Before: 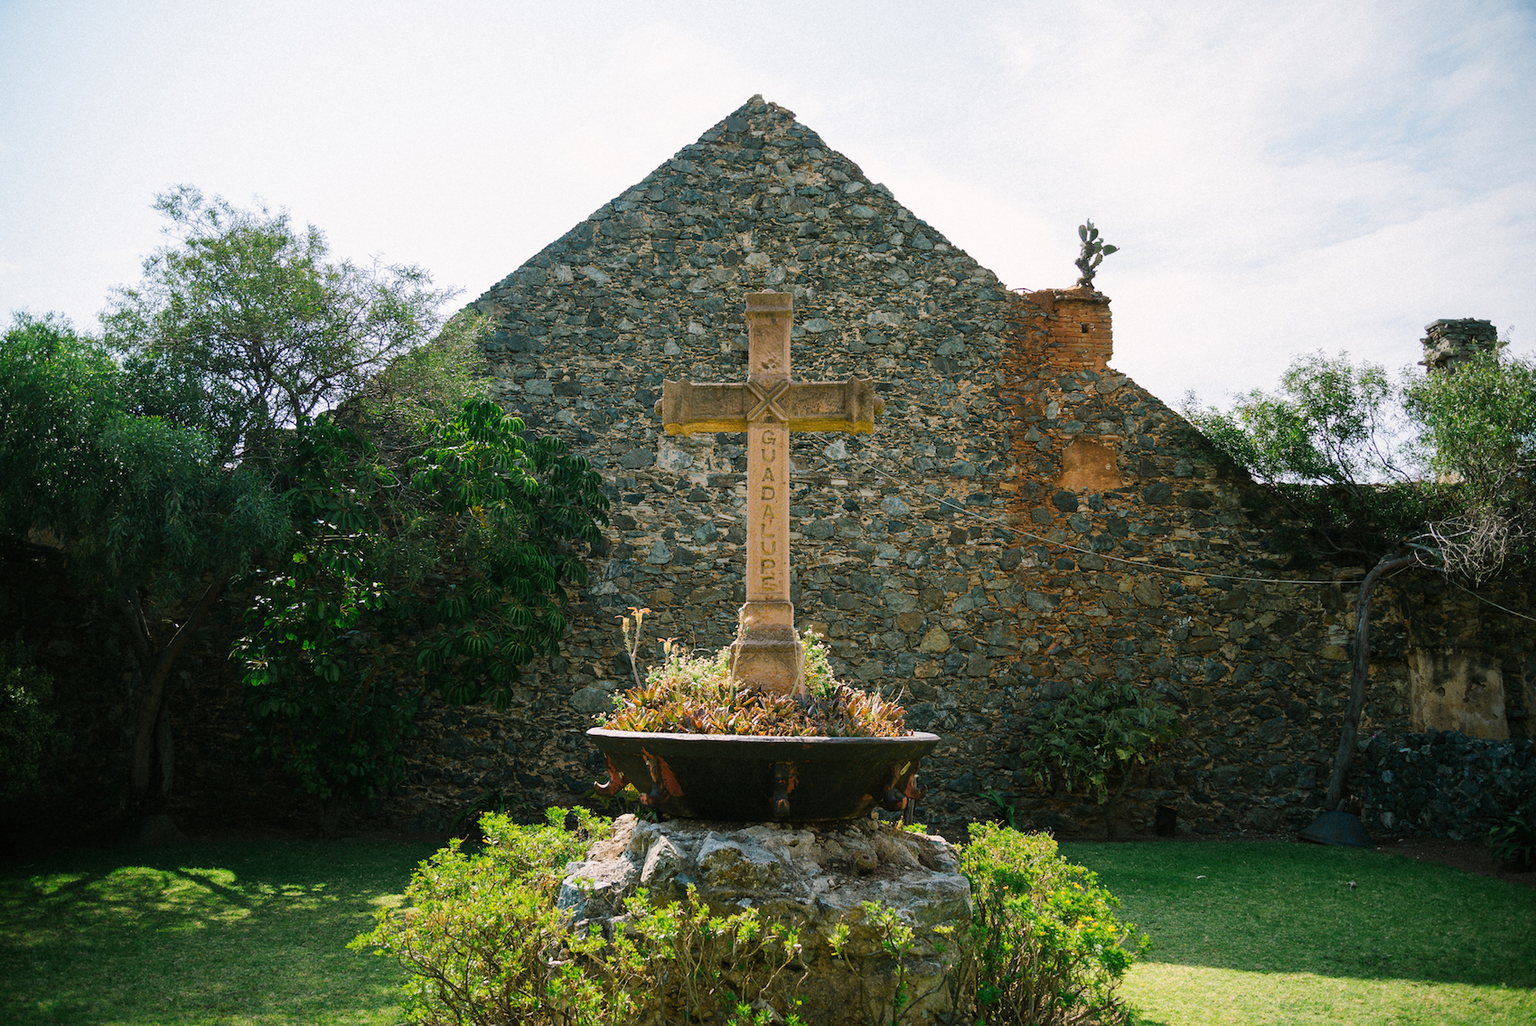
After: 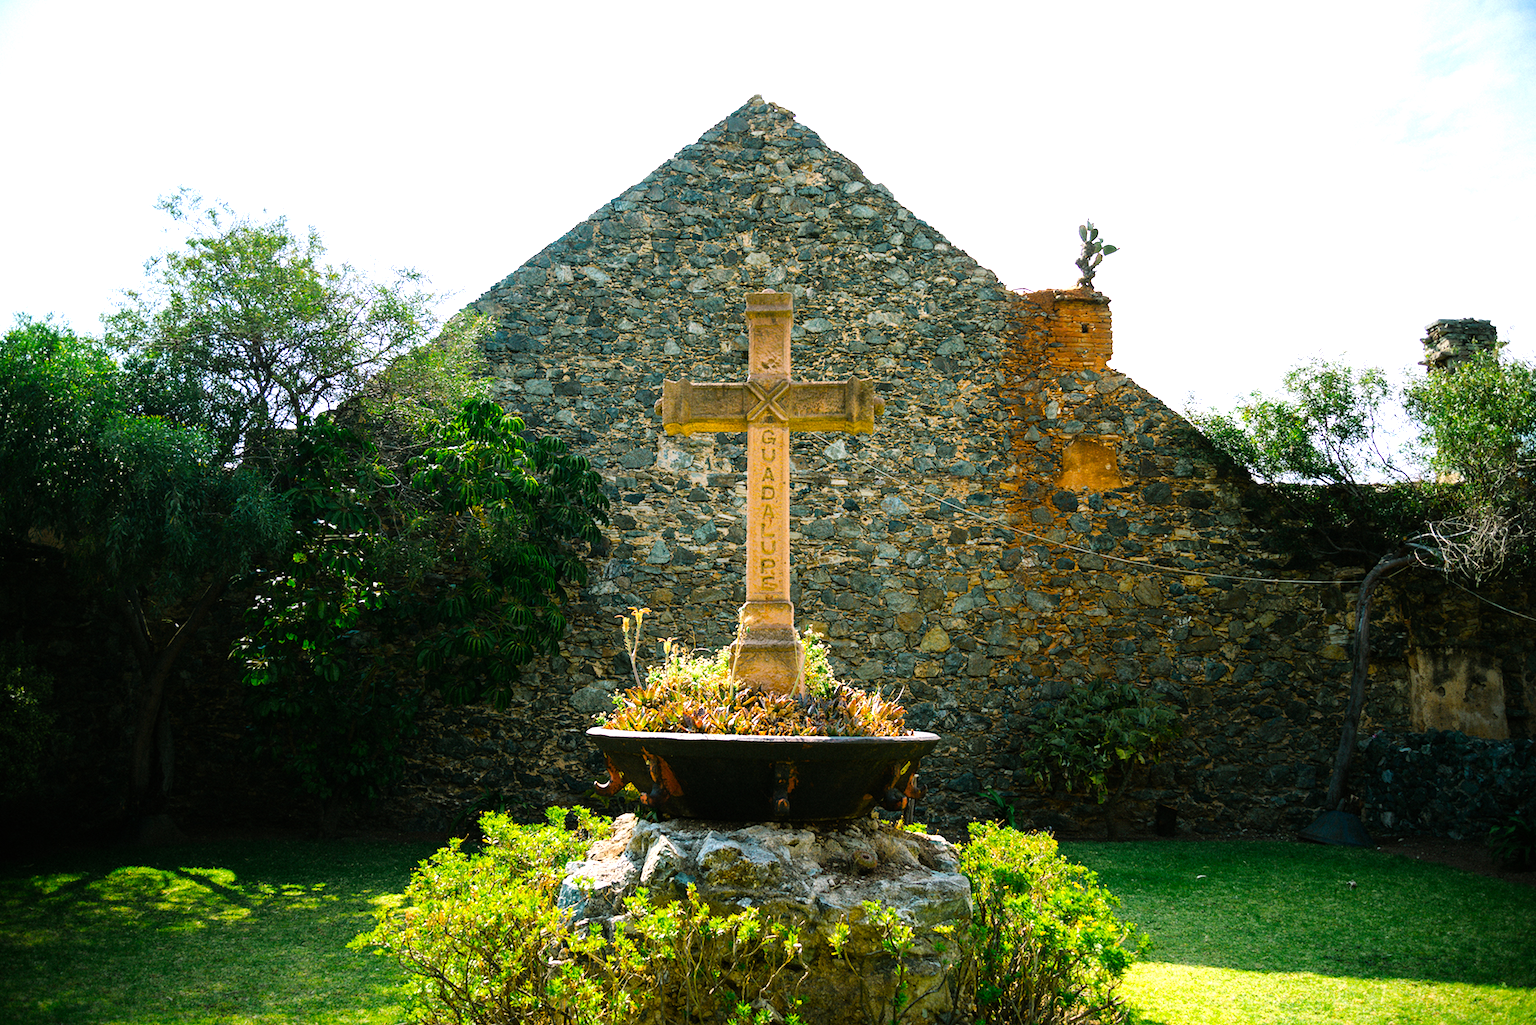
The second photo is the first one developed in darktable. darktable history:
tone equalizer: -8 EV -0.79 EV, -7 EV -0.694 EV, -6 EV -0.631 EV, -5 EV -0.386 EV, -3 EV 0.383 EV, -2 EV 0.6 EV, -1 EV 0.691 EV, +0 EV 0.768 EV
color balance rgb: shadows lift › luminance -9.98%, perceptual saturation grading › global saturation 35.555%, global vibrance 2.514%
